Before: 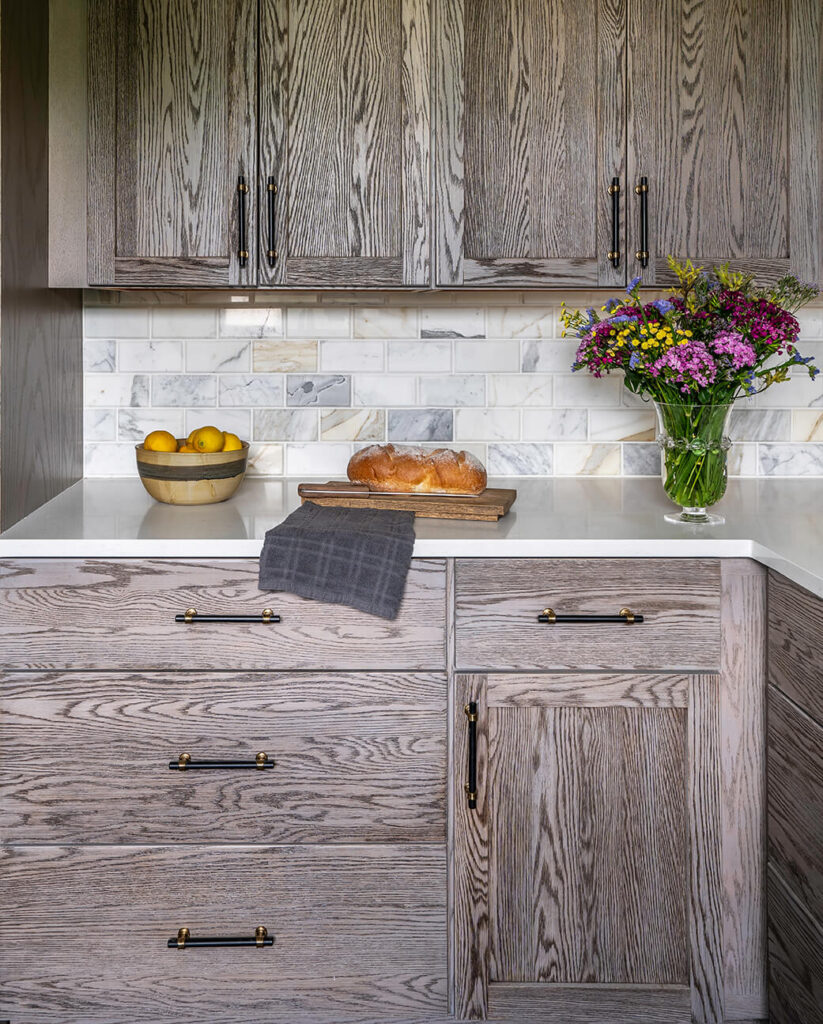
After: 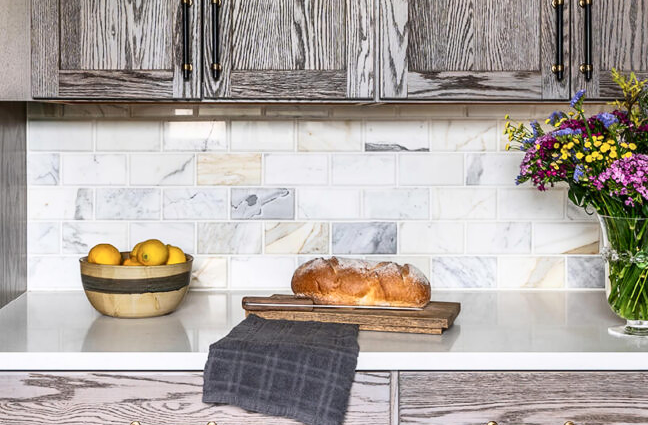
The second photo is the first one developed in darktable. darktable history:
contrast brightness saturation: contrast 0.237, brightness 0.089
crop: left 6.869%, top 18.357%, right 14.274%, bottom 40.088%
